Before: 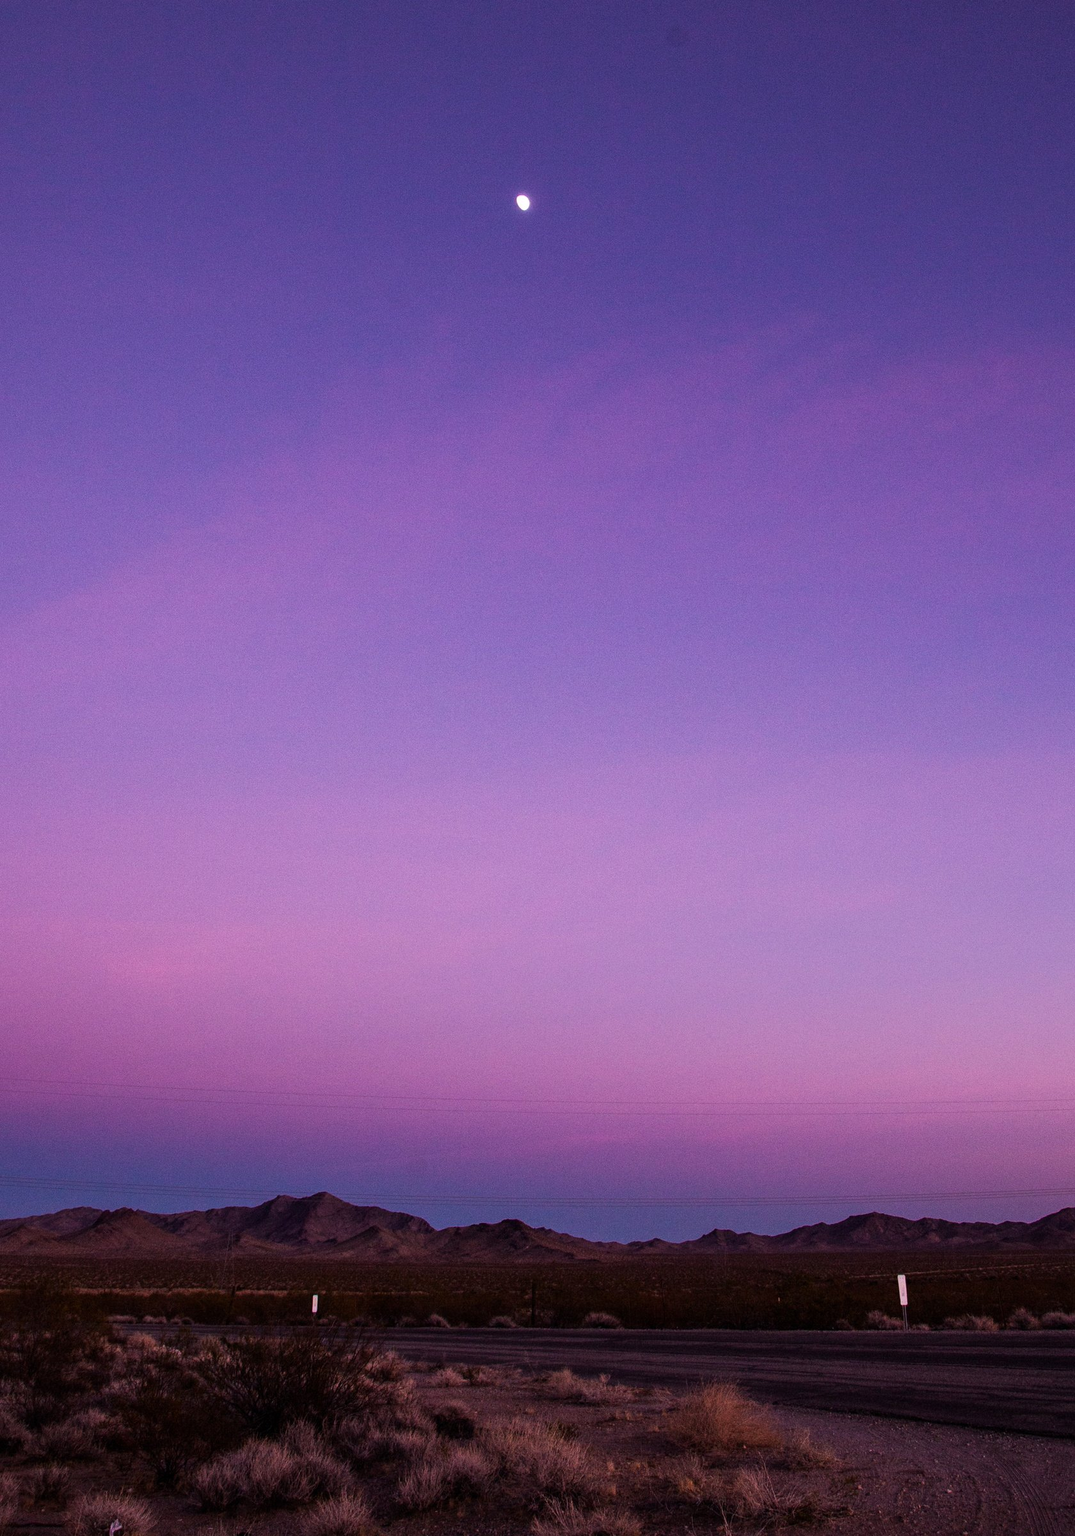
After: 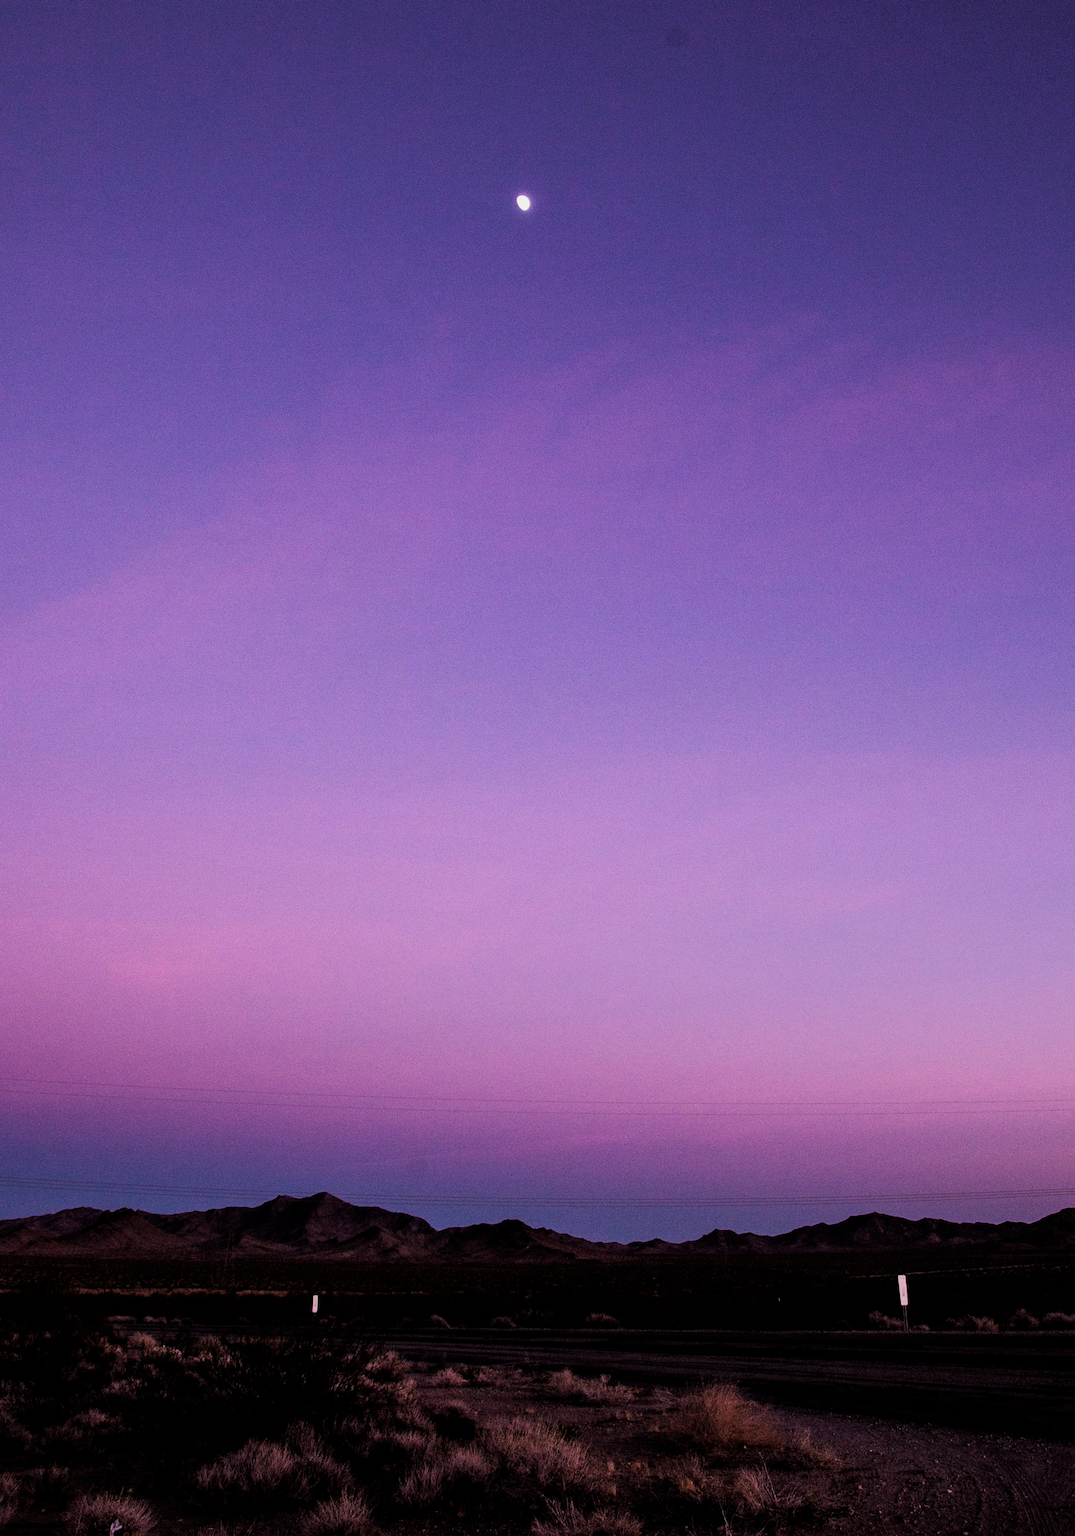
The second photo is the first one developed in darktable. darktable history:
filmic rgb: black relative exposure -16 EV, white relative exposure 6.31 EV, hardness 5.04, contrast 1.35
